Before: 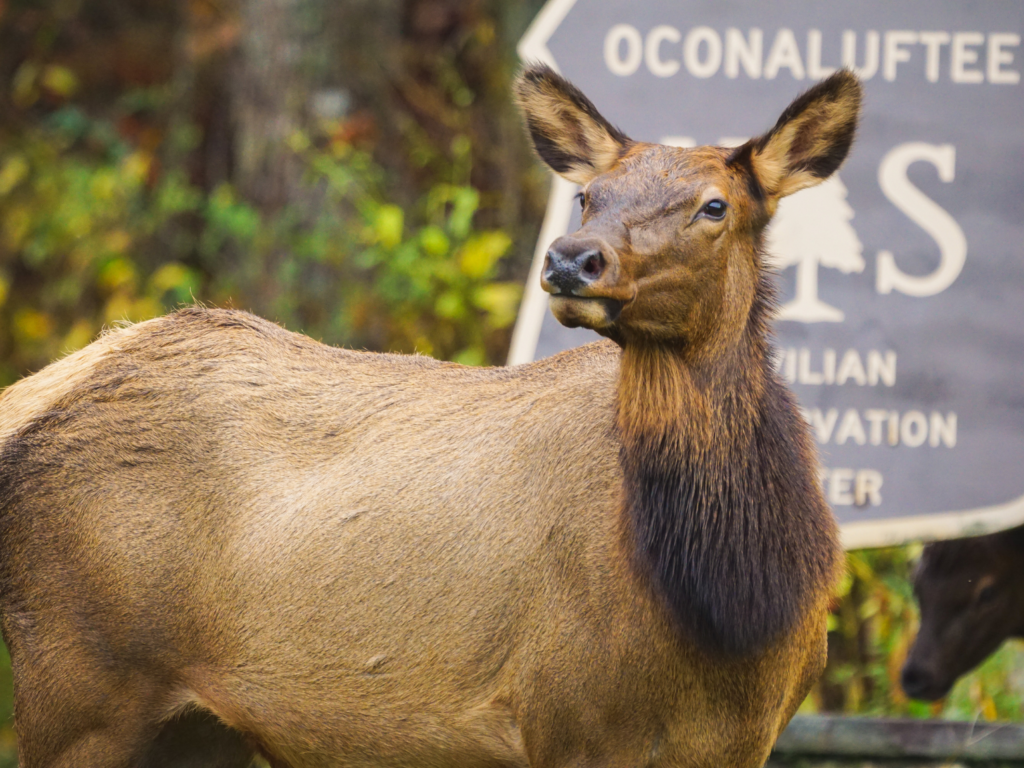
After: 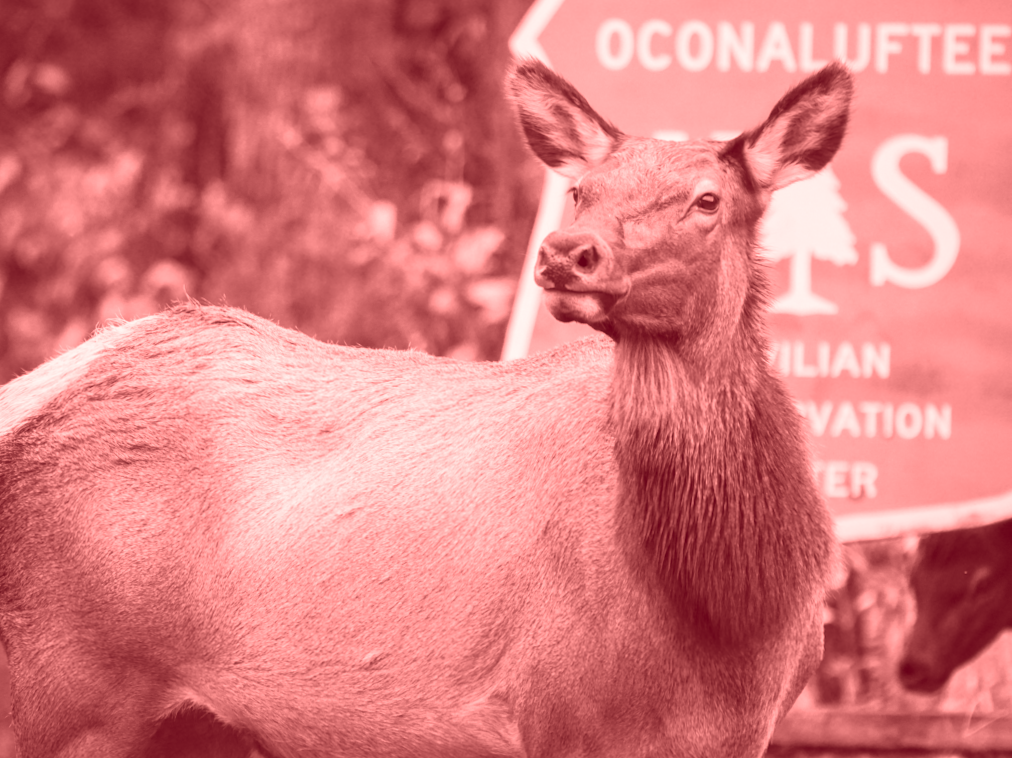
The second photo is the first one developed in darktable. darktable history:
colorize: saturation 60%, source mix 100%
rotate and perspective: rotation -0.45°, automatic cropping original format, crop left 0.008, crop right 0.992, crop top 0.012, crop bottom 0.988
